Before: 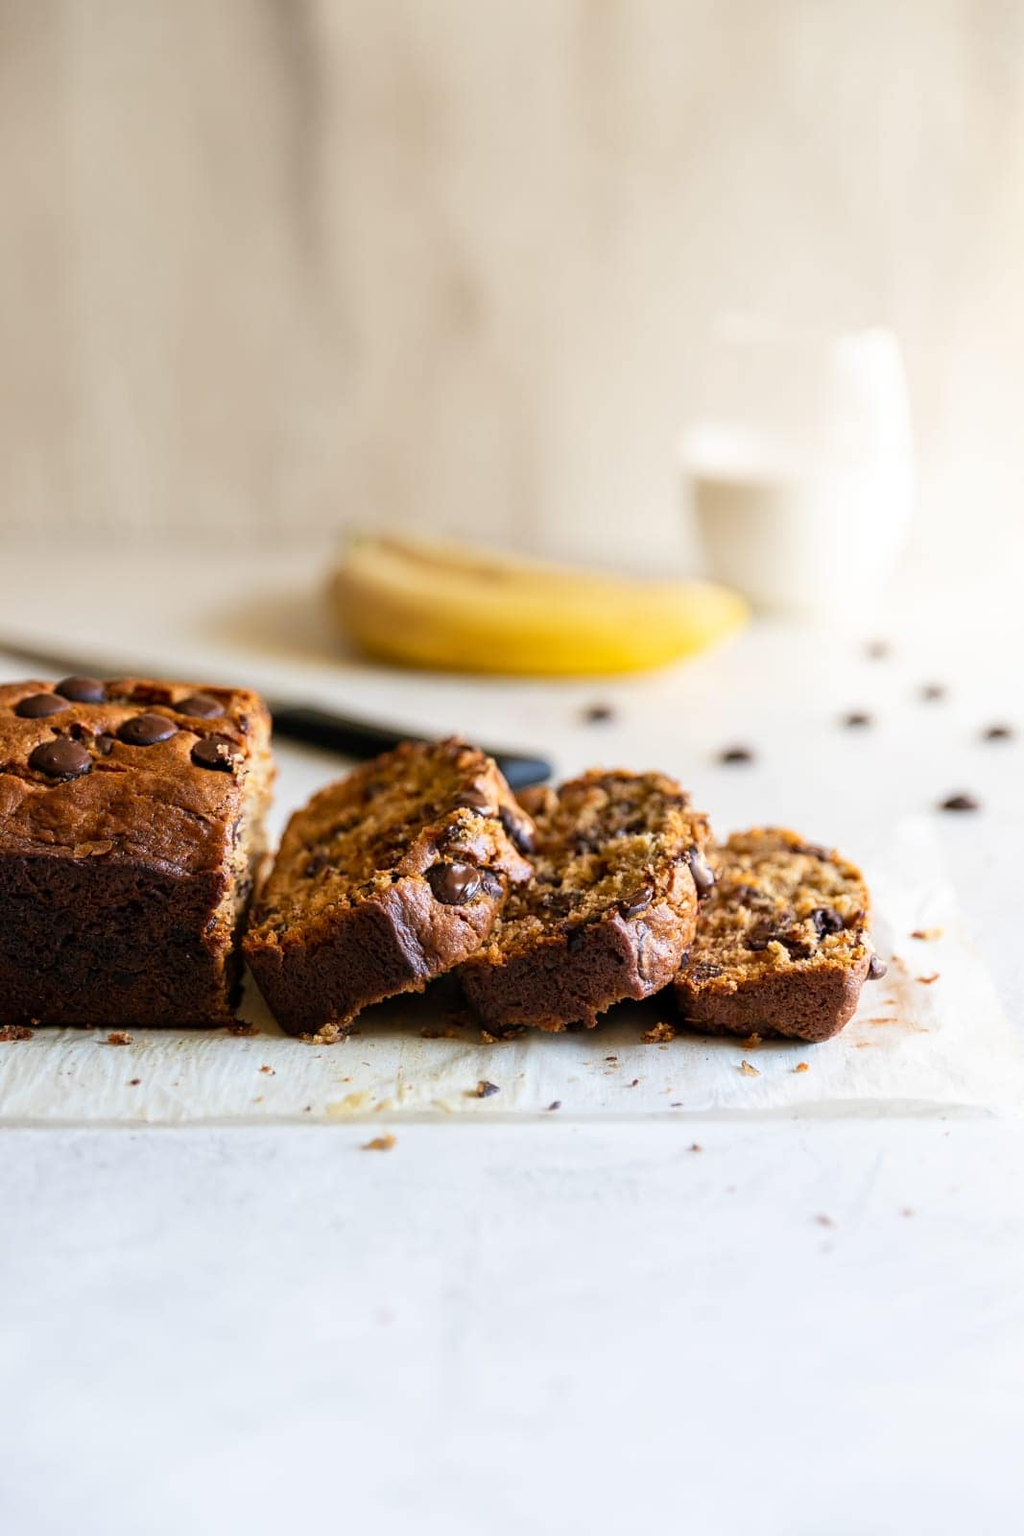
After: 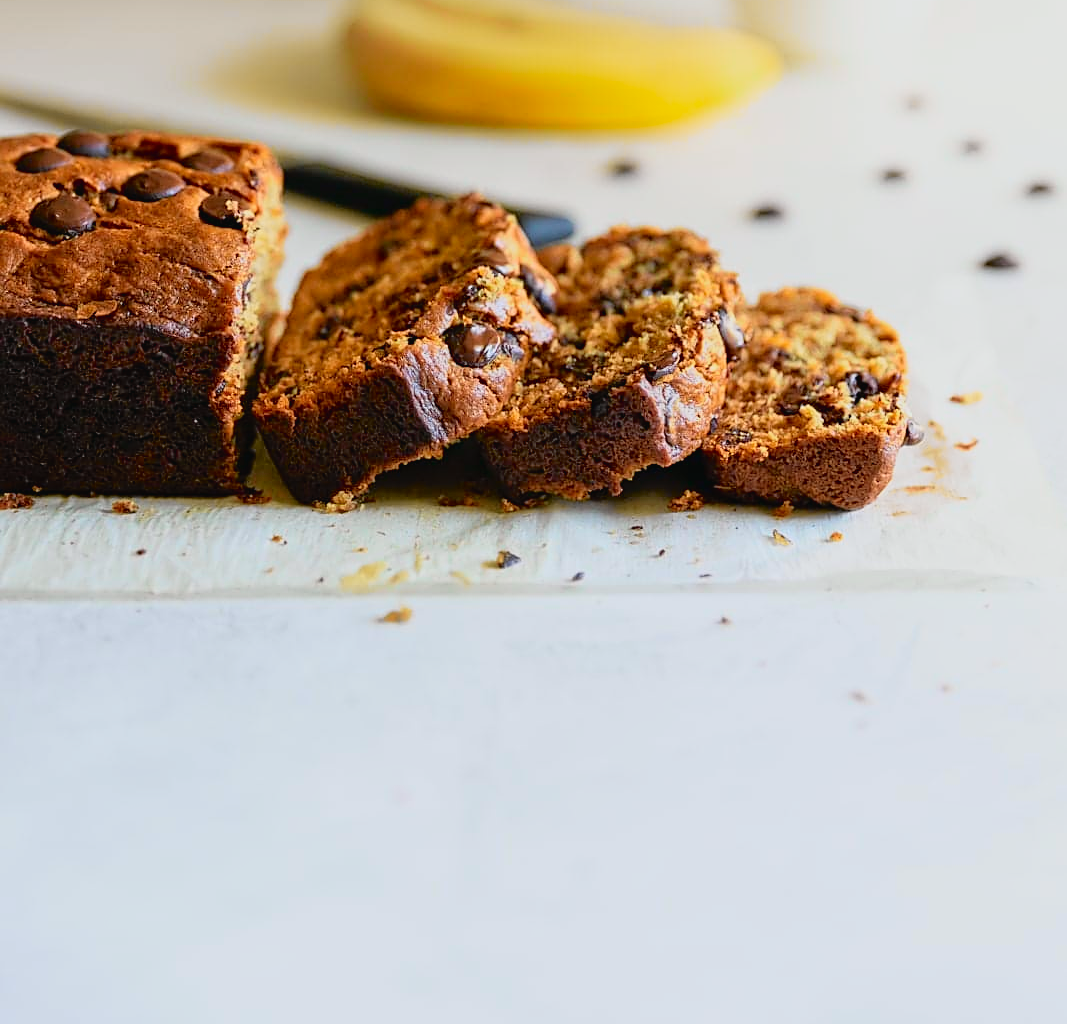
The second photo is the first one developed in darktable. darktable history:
base curve: preserve colors none
crop and rotate: top 35.951%
tone equalizer: -8 EV 0.212 EV, -7 EV 0.424 EV, -6 EV 0.45 EV, -5 EV 0.284 EV, -3 EV -0.282 EV, -2 EV -0.416 EV, -1 EV -0.391 EV, +0 EV -0.265 EV, edges refinement/feathering 500, mask exposure compensation -1.57 EV, preserve details guided filter
sharpen: on, module defaults
color zones: curves: ch1 [(0, 0.708) (0.088, 0.648) (0.245, 0.187) (0.429, 0.326) (0.571, 0.498) (0.714, 0.5) (0.857, 0.5) (1, 0.708)], mix -123.68%
tone curve: curves: ch0 [(0, 0.022) (0.114, 0.088) (0.282, 0.316) (0.446, 0.511) (0.613, 0.693) (0.786, 0.843) (0.999, 0.949)]; ch1 [(0, 0) (0.395, 0.343) (0.463, 0.427) (0.486, 0.474) (0.503, 0.5) (0.535, 0.522) (0.555, 0.566) (0.594, 0.614) (0.755, 0.793) (1, 1)]; ch2 [(0, 0) (0.369, 0.388) (0.449, 0.431) (0.501, 0.5) (0.528, 0.517) (0.561, 0.59) (0.612, 0.646) (0.697, 0.721) (1, 1)], color space Lab, independent channels, preserve colors none
